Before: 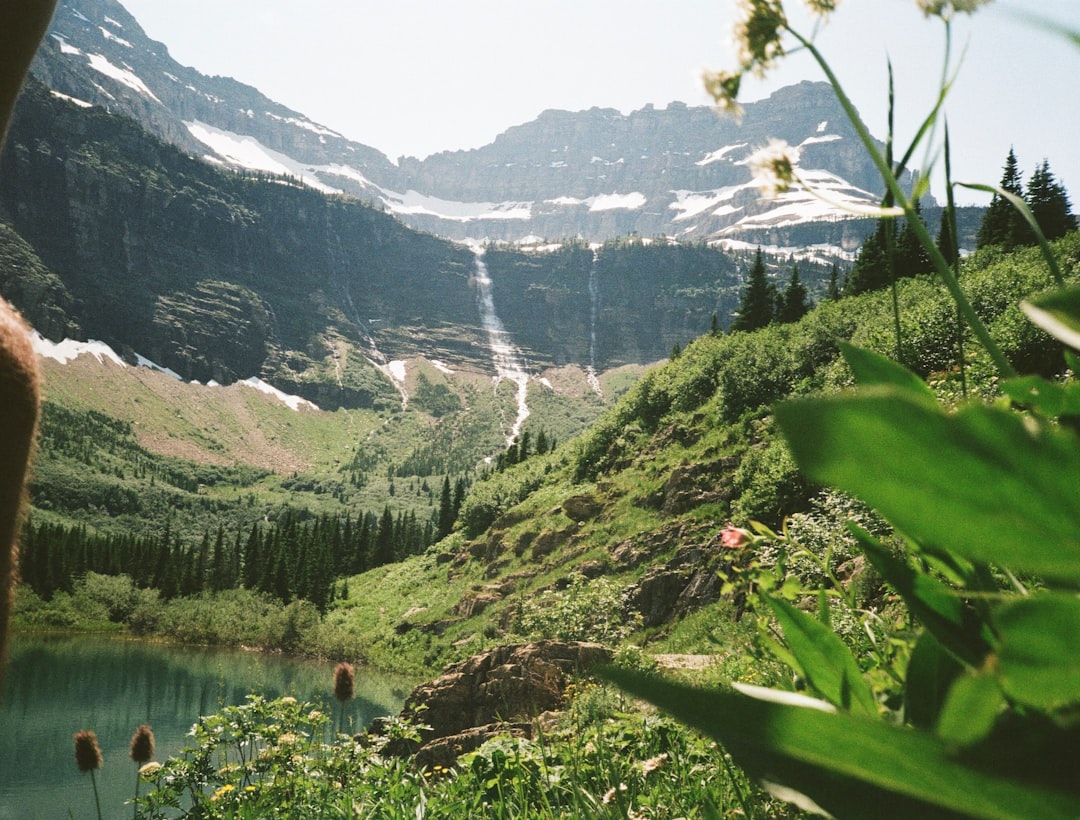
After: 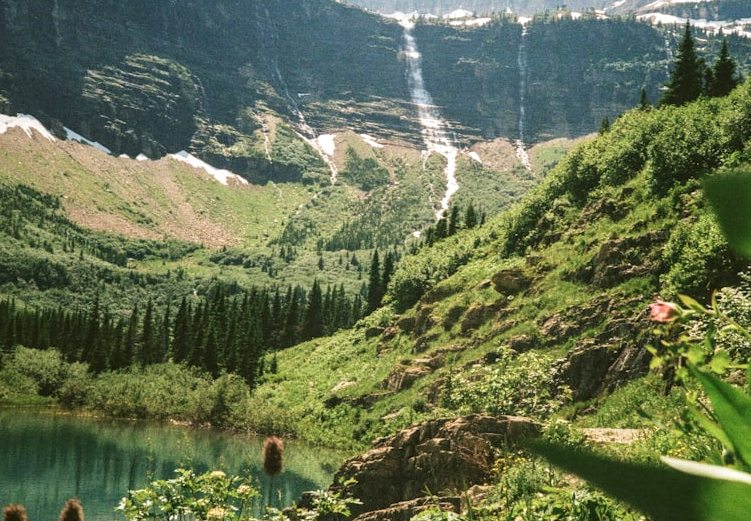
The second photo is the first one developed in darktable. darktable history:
crop: left 6.65%, top 27.64%, right 23.809%, bottom 8.753%
velvia: on, module defaults
local contrast: detail 130%
